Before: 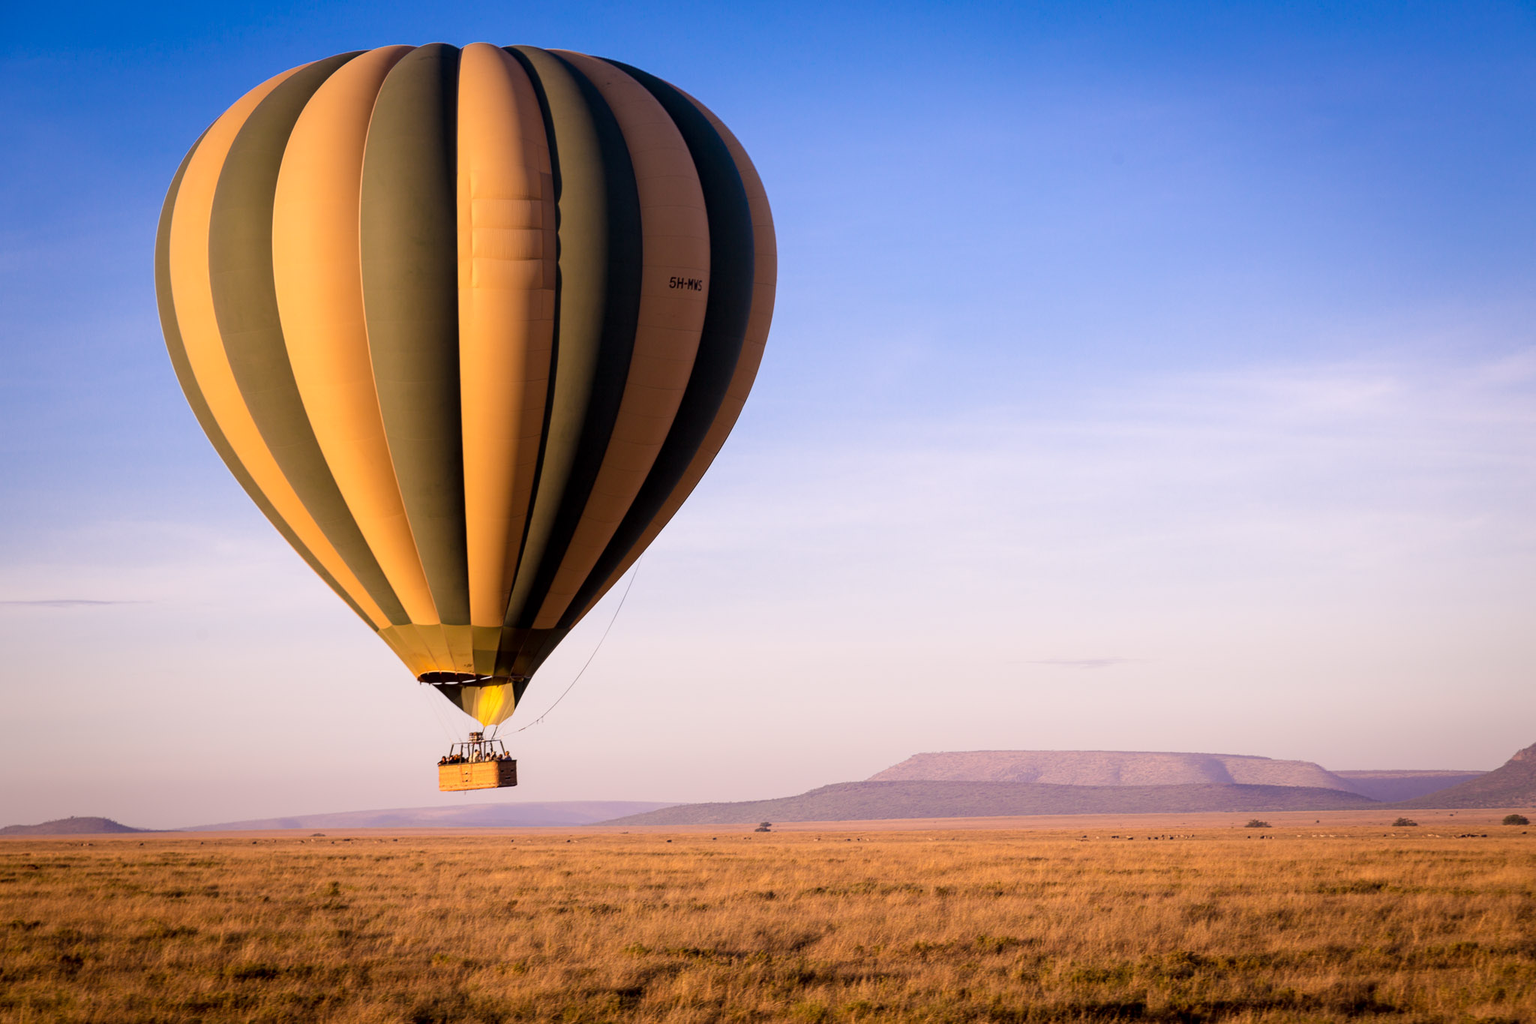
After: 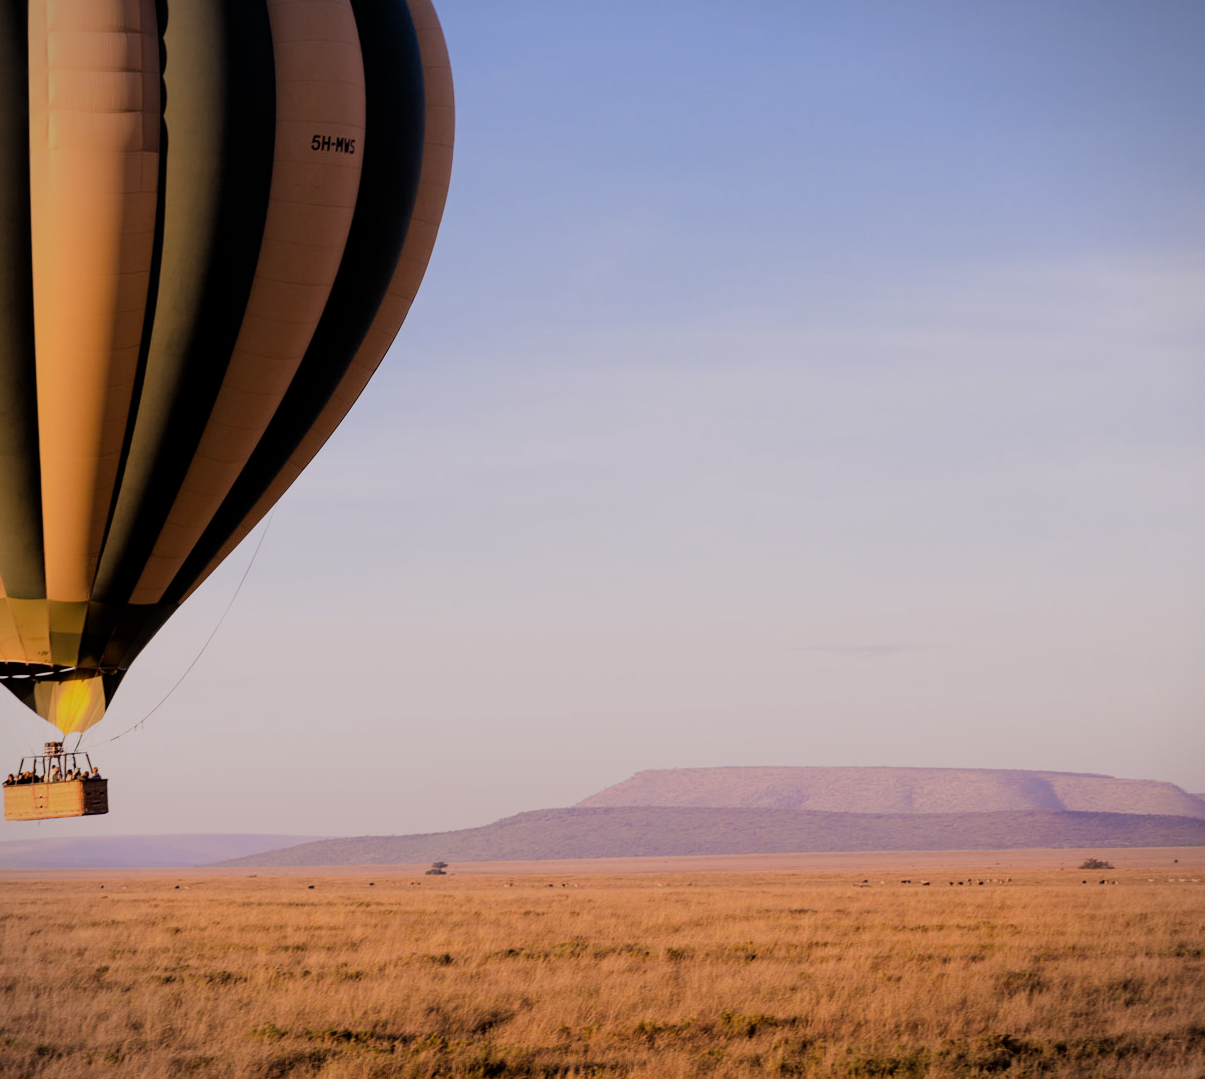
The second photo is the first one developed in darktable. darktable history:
filmic rgb: black relative exposure -7.09 EV, white relative exposure 5.38 EV, threshold 3.03 EV, hardness 3.03, enable highlight reconstruction true
crop and rotate: left 28.385%, top 17.184%, right 12.73%, bottom 3.726%
vignetting: fall-off start 97.32%, fall-off radius 77.74%, width/height ratio 1.109
